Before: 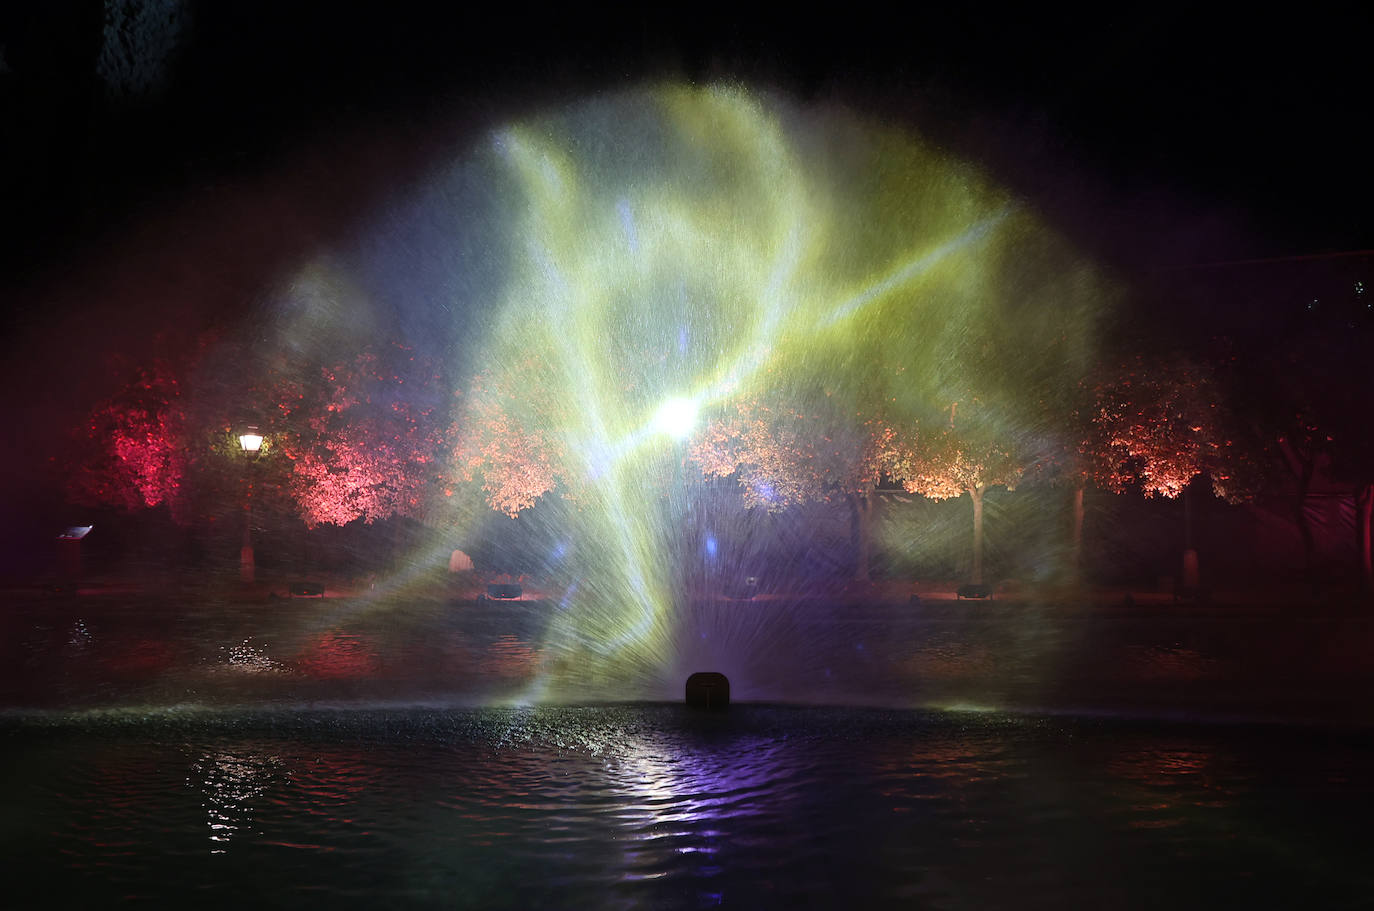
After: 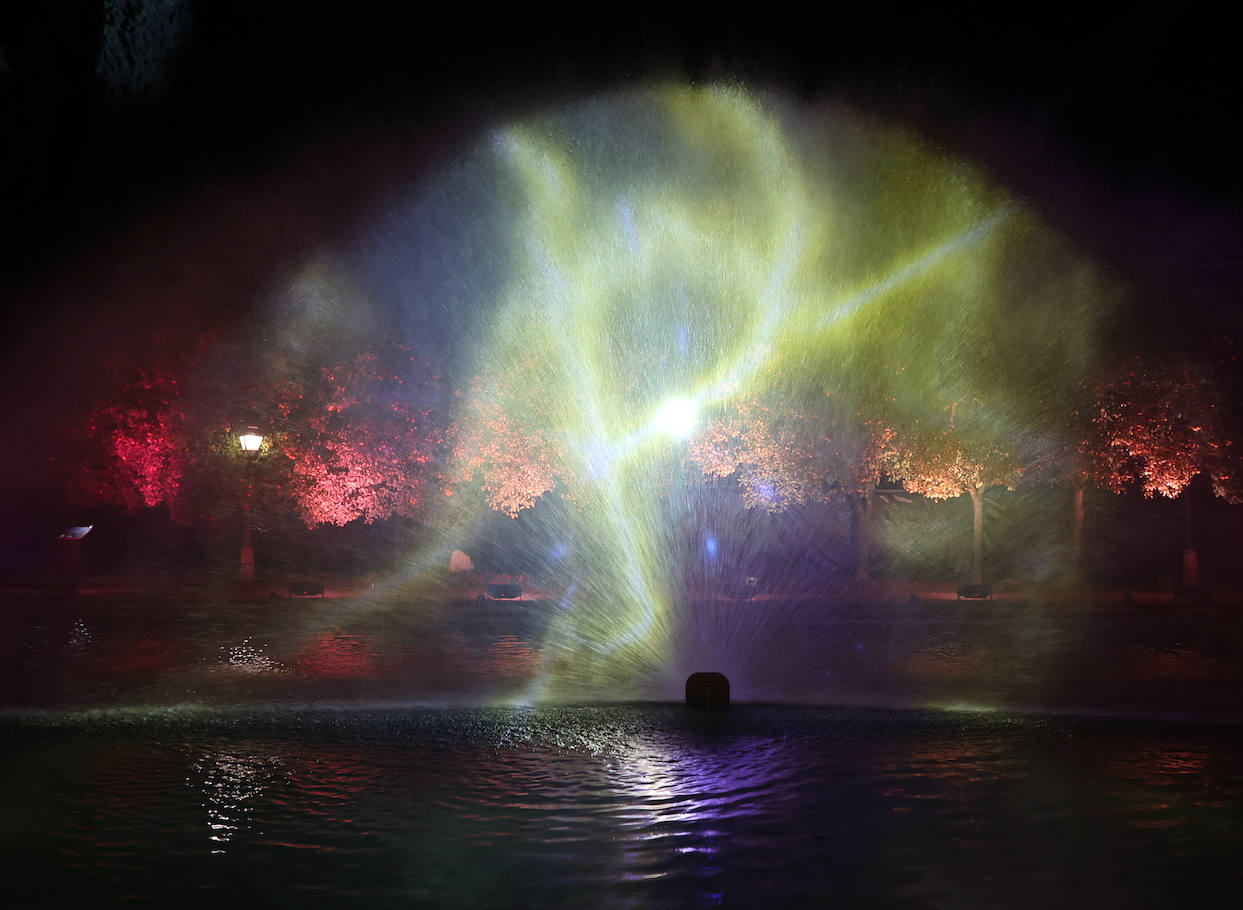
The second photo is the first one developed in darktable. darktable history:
crop: right 9.477%, bottom 0.018%
